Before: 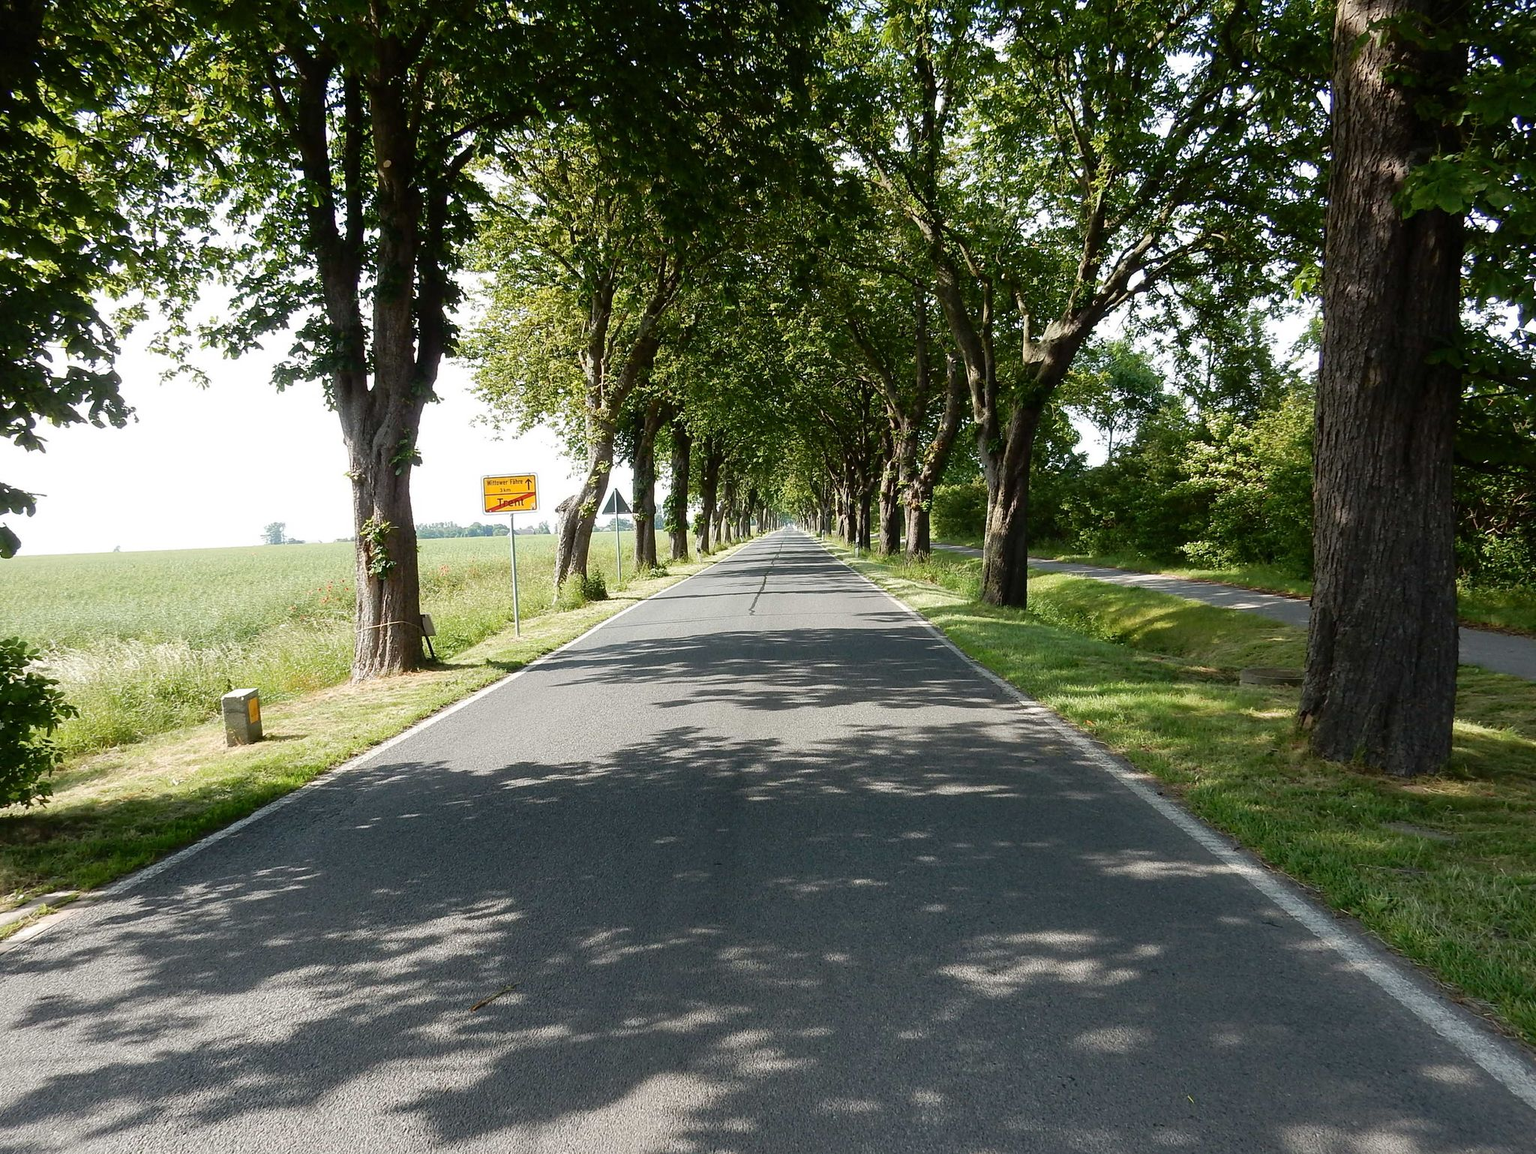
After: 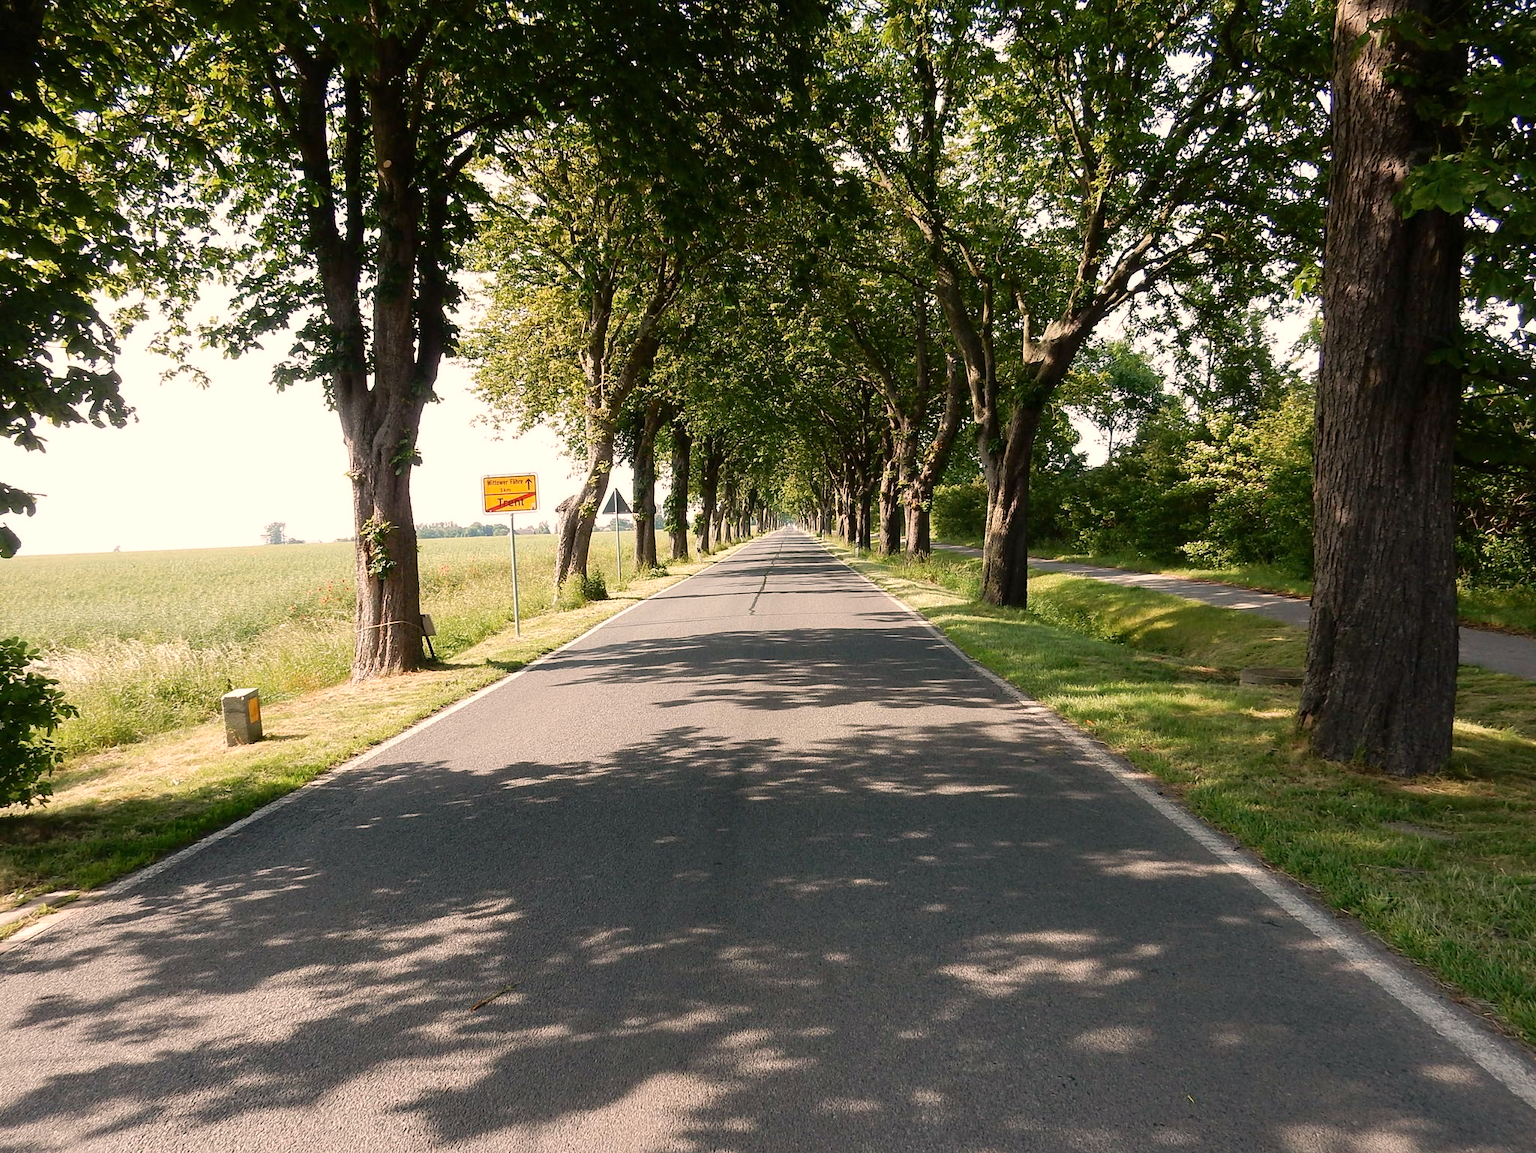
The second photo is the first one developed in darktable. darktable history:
exposure: compensate highlight preservation false
white balance: red 1.127, blue 0.943
